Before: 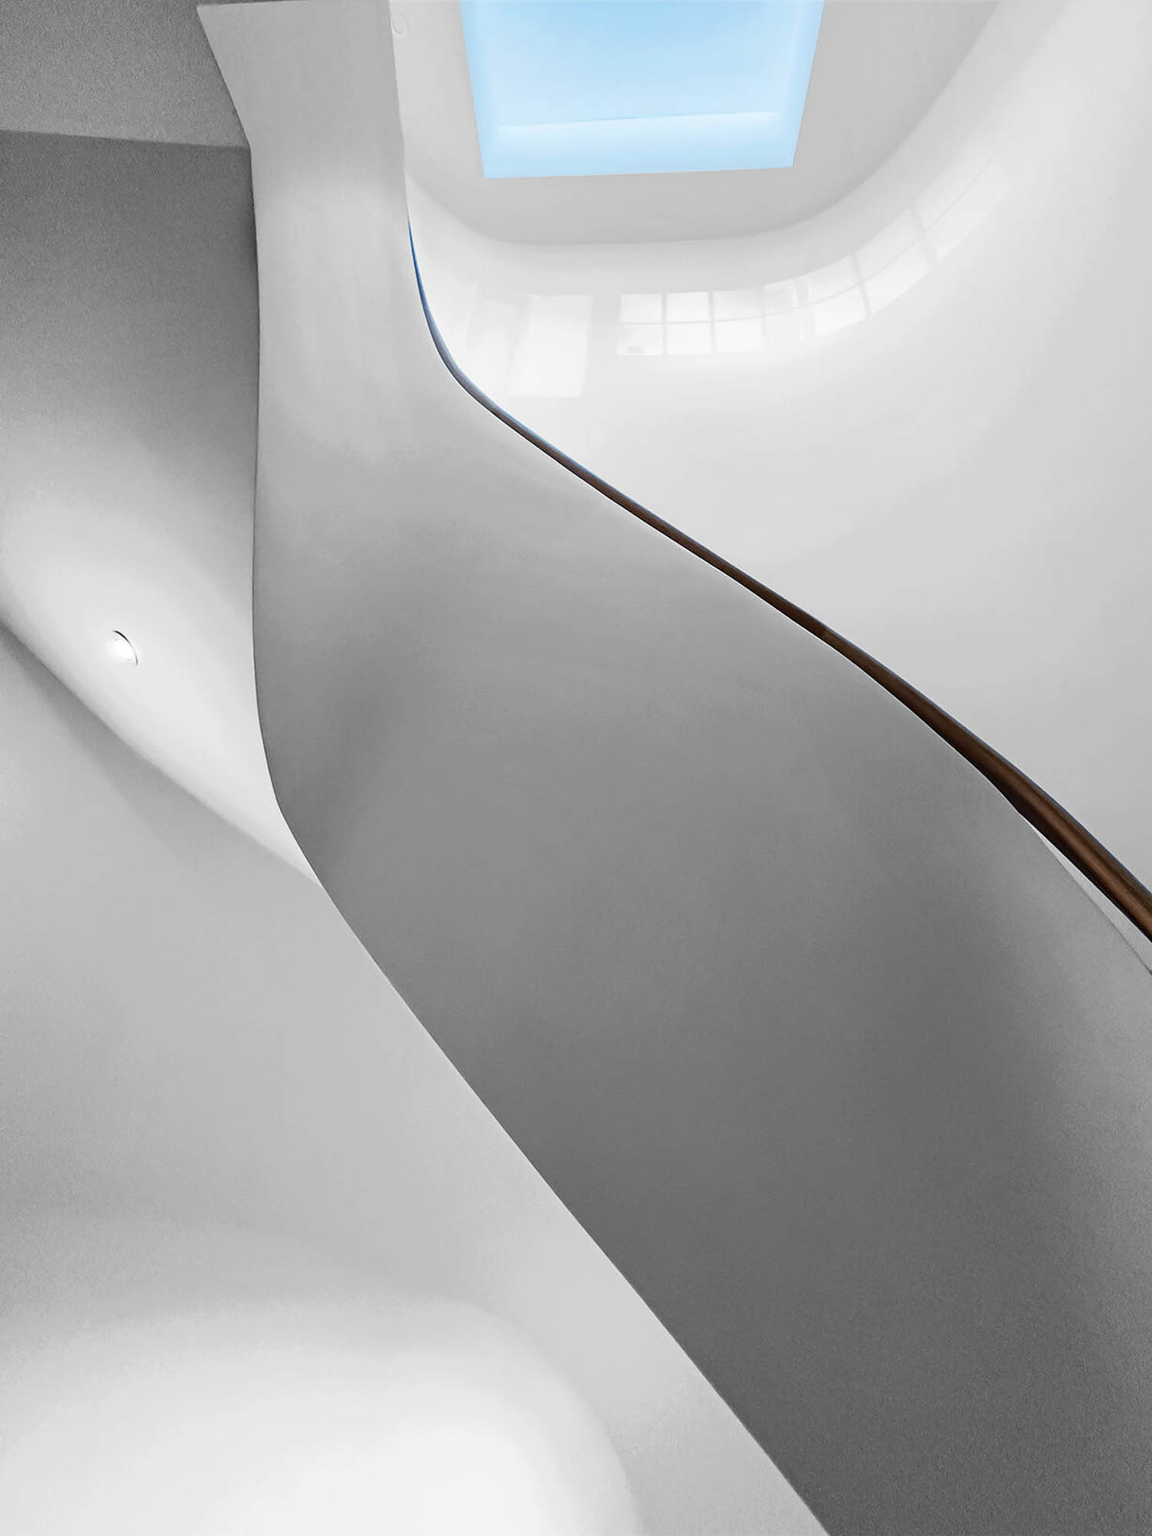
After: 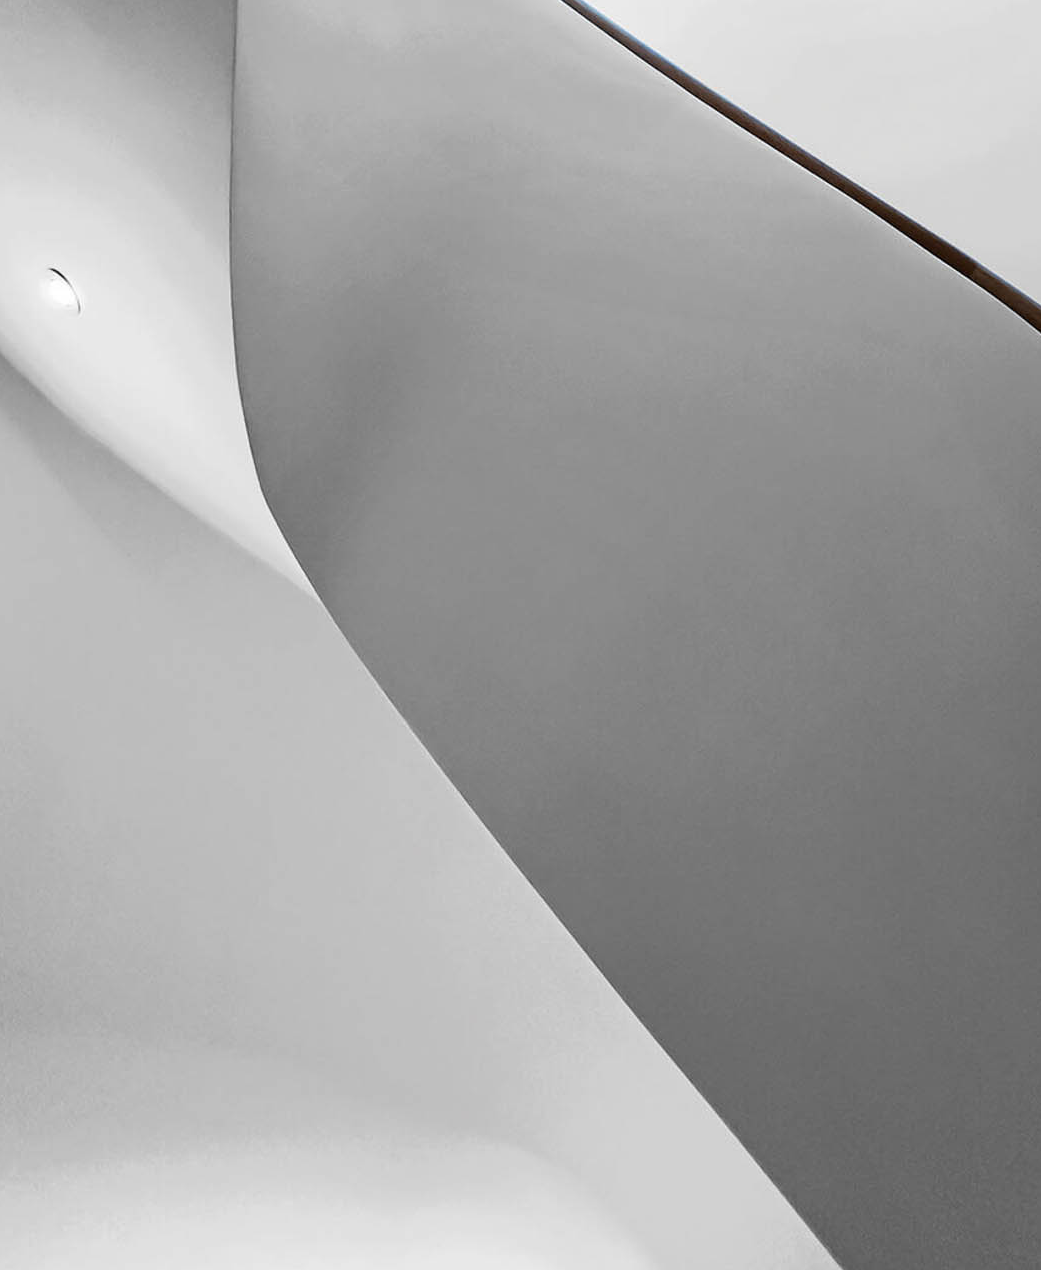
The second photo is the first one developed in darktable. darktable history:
crop: left 6.663%, top 27.679%, right 23.903%, bottom 8.786%
